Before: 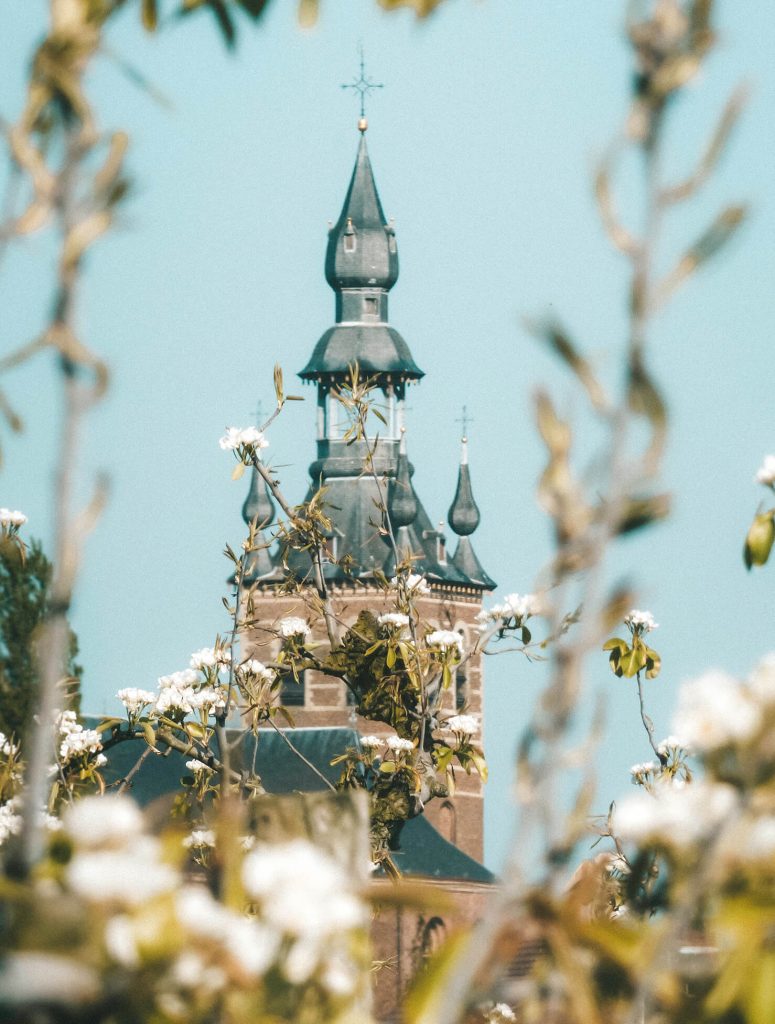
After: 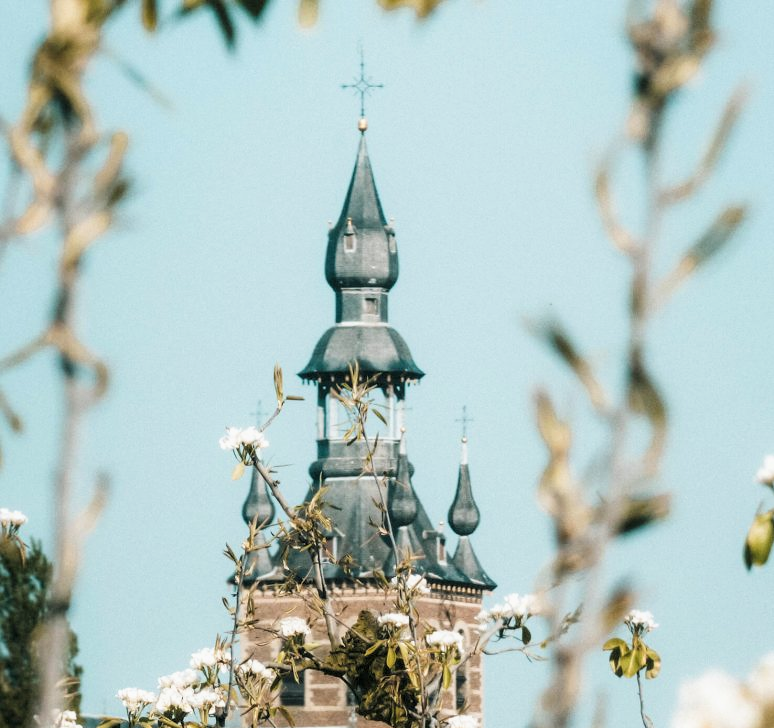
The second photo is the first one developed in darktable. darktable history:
crop: right 0%, bottom 28.861%
filmic rgb: middle gray luminance 21.58%, black relative exposure -14.04 EV, white relative exposure 2.95 EV, target black luminance 0%, hardness 8.81, latitude 60.17%, contrast 1.204, highlights saturation mix 5.89%, shadows ↔ highlights balance 41.41%
local contrast: highlights 104%, shadows 102%, detail 119%, midtone range 0.2
